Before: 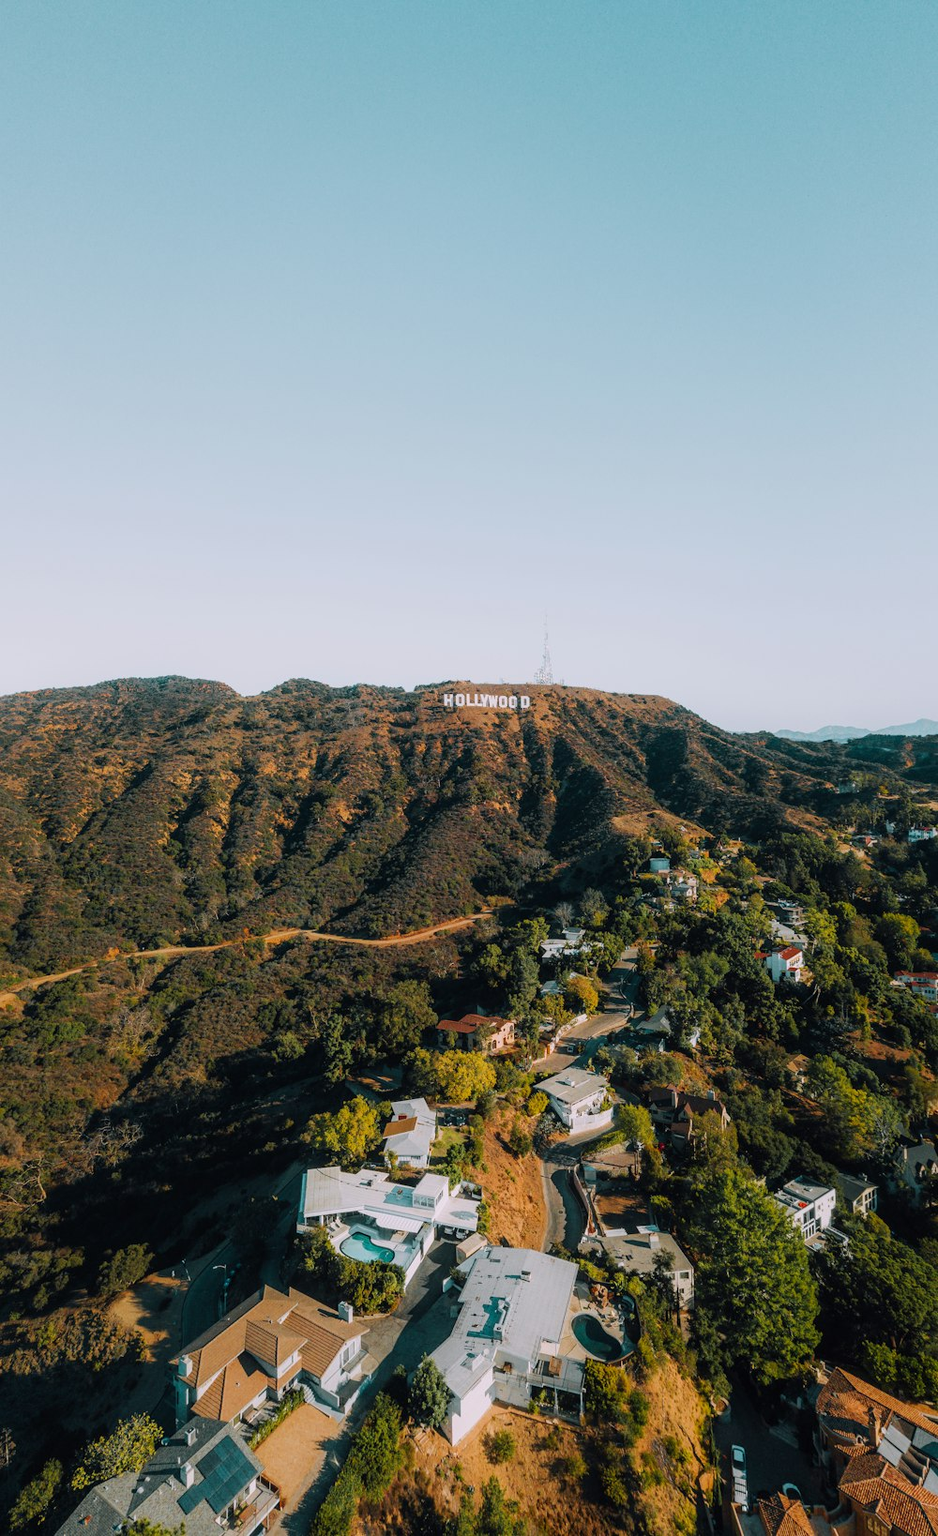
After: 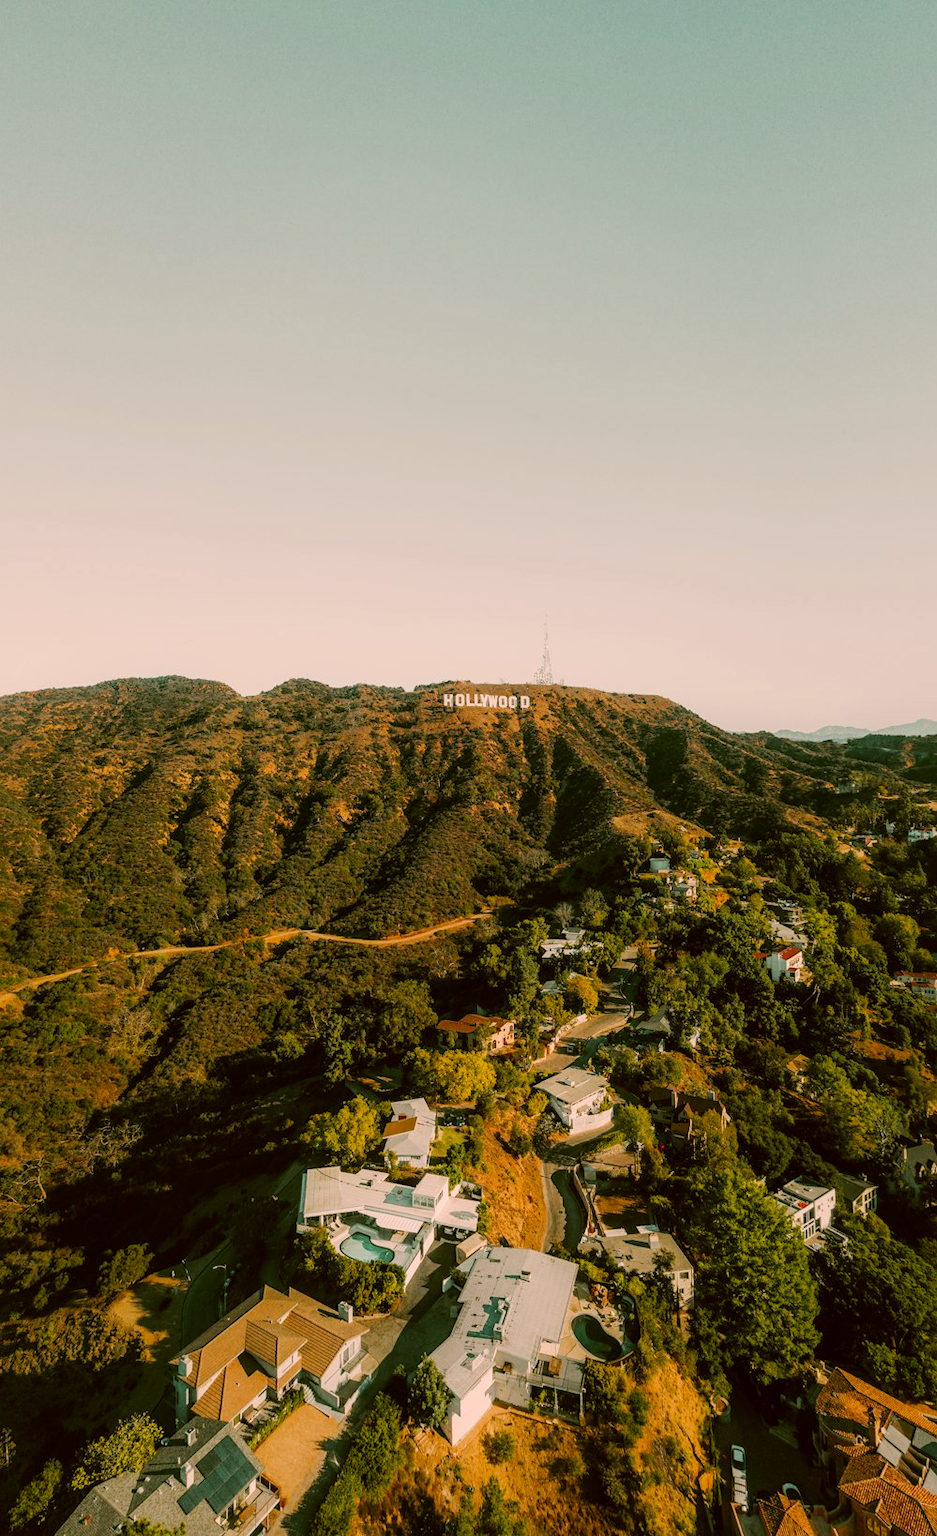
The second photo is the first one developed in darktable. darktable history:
local contrast: mode bilateral grid, contrast 21, coarseness 50, detail 120%, midtone range 0.2
color correction: highlights a* 8.66, highlights b* 15.28, shadows a* -0.674, shadows b* 26.1
